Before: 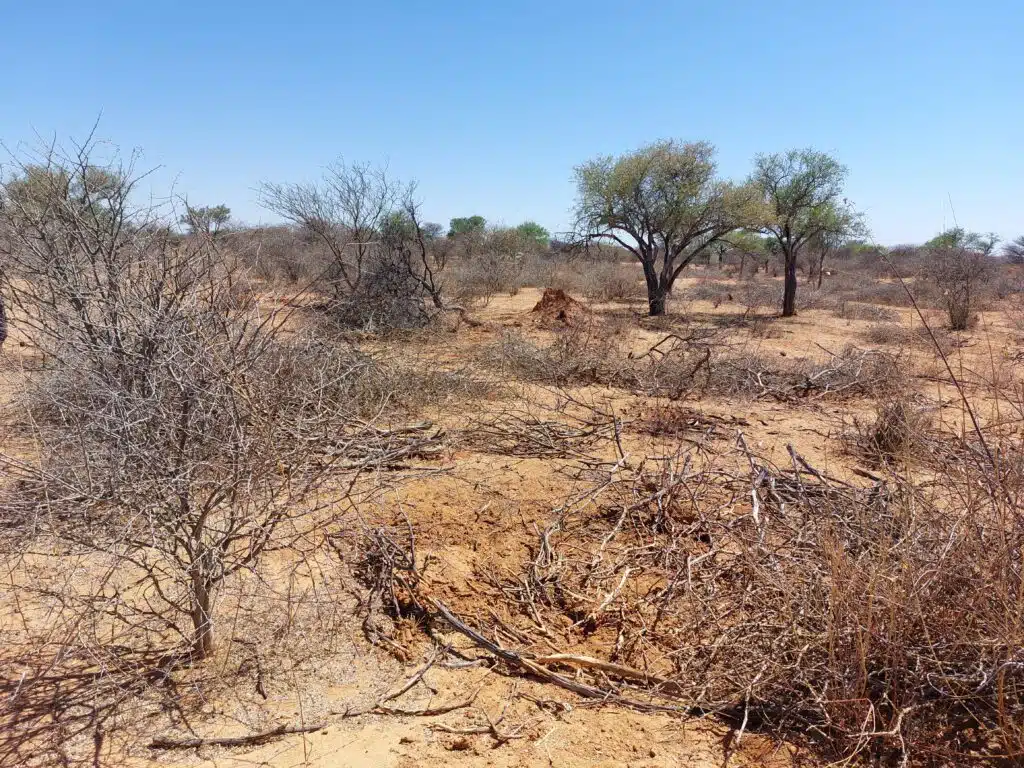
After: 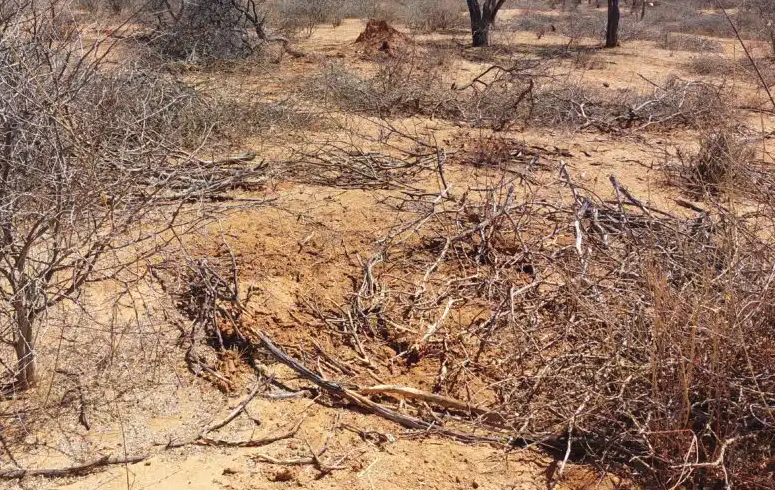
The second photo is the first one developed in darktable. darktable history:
exposure: black level correction -0.003, exposure 0.04 EV, compensate highlight preservation false
crop and rotate: left 17.299%, top 35.115%, right 7.015%, bottom 1.024%
